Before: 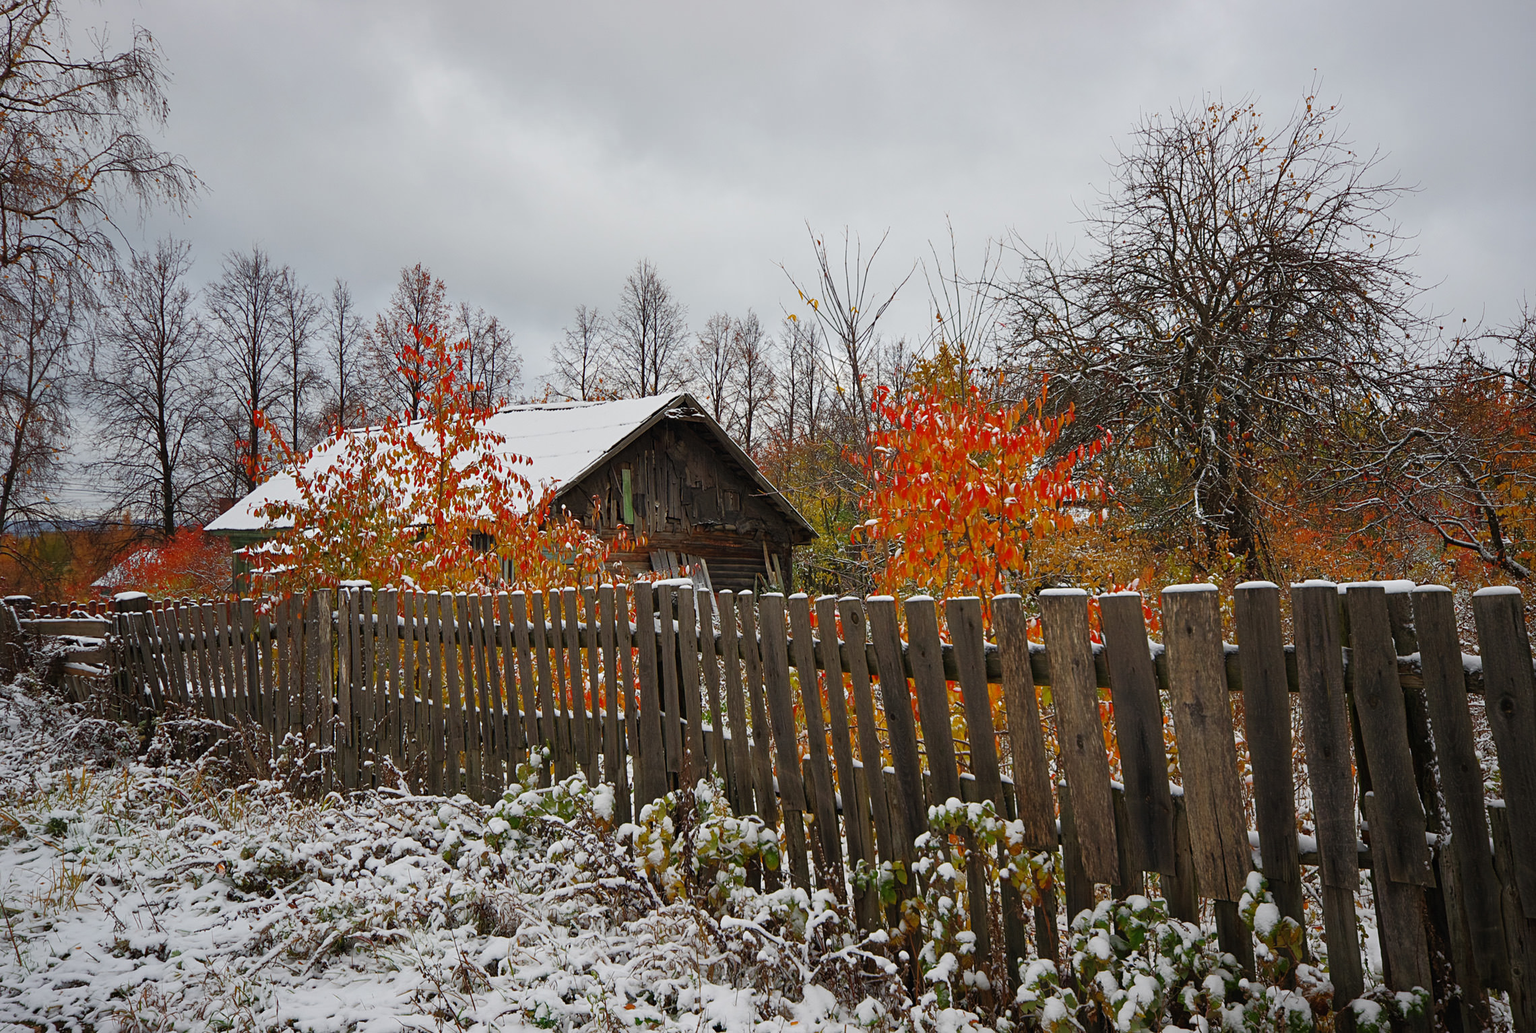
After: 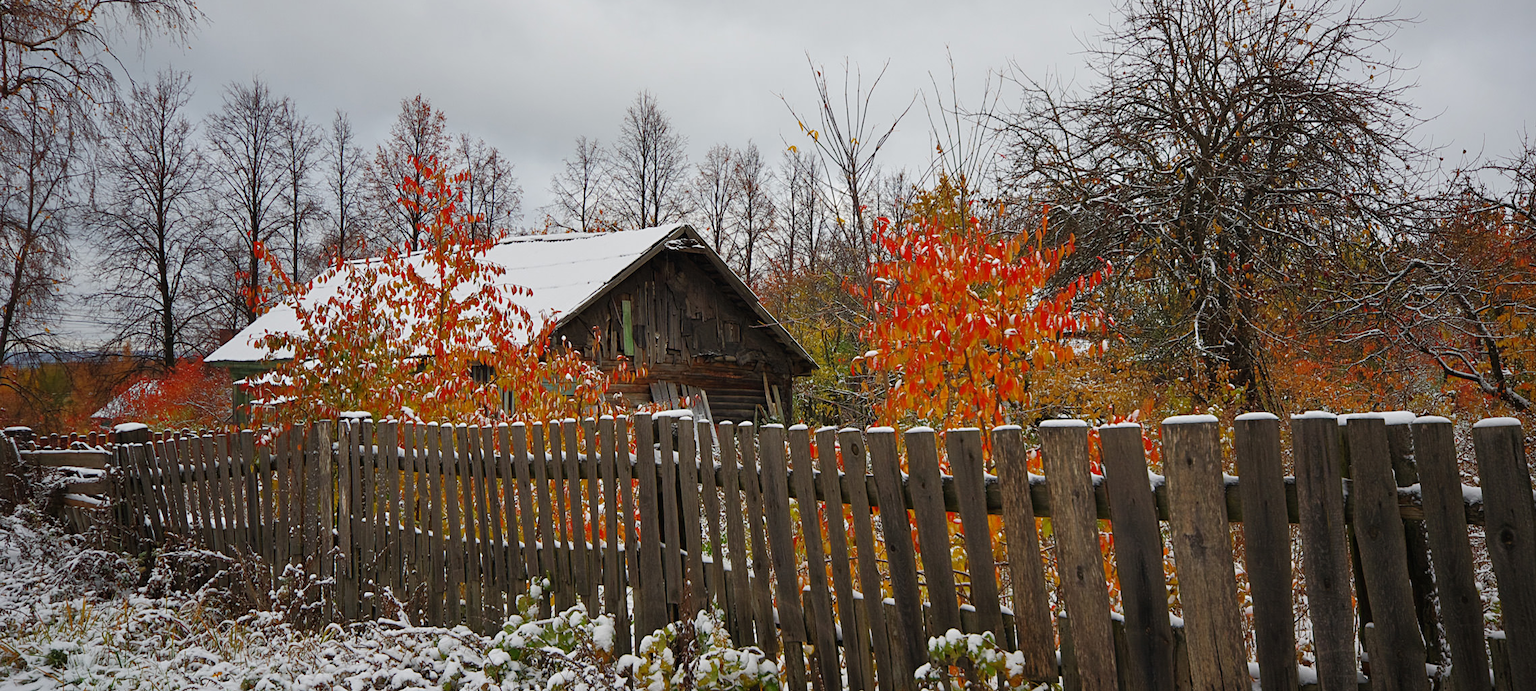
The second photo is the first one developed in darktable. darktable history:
crop: top 16.364%, bottom 16.731%
